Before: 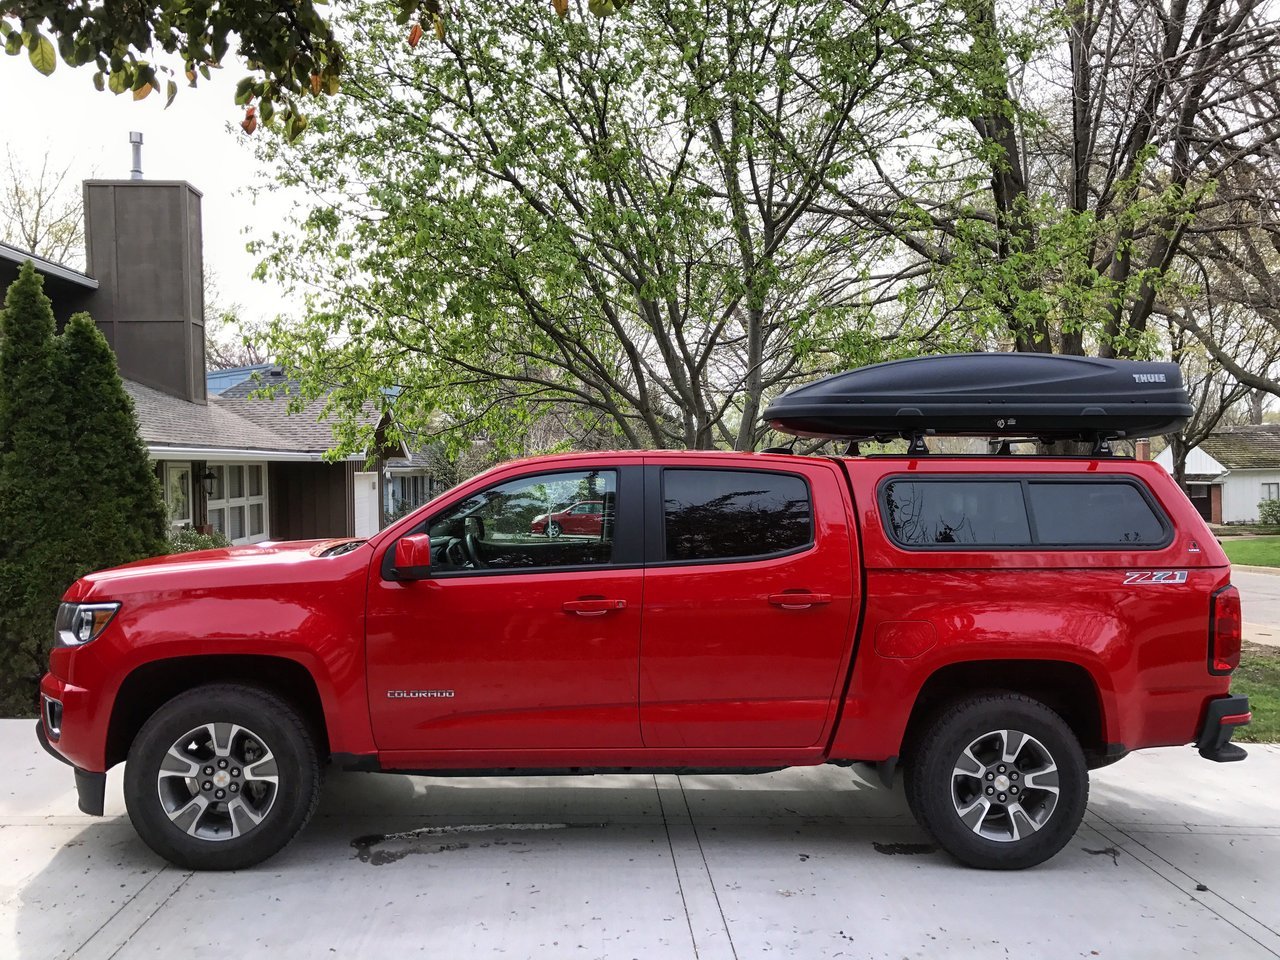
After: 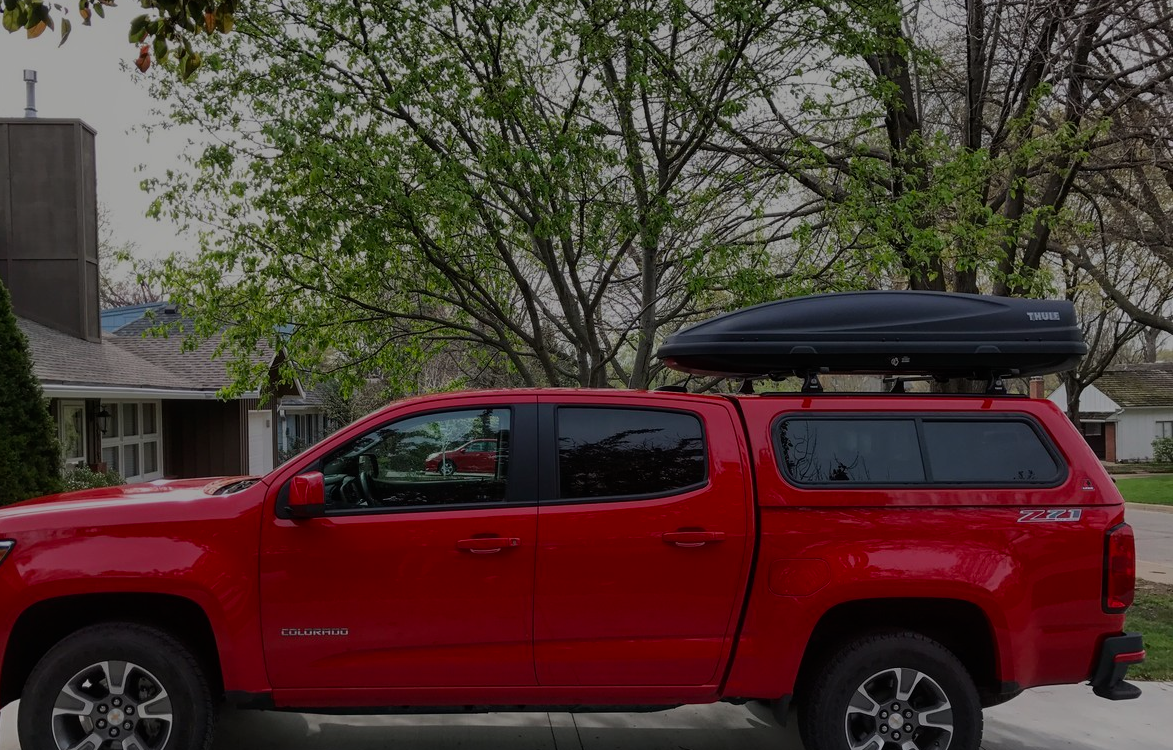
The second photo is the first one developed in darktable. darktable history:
exposure: exposure -1.478 EV, compensate highlight preservation false
crop: left 8.326%, top 6.539%, bottom 15.241%
tone equalizer: edges refinement/feathering 500, mask exposure compensation -1.57 EV, preserve details no
